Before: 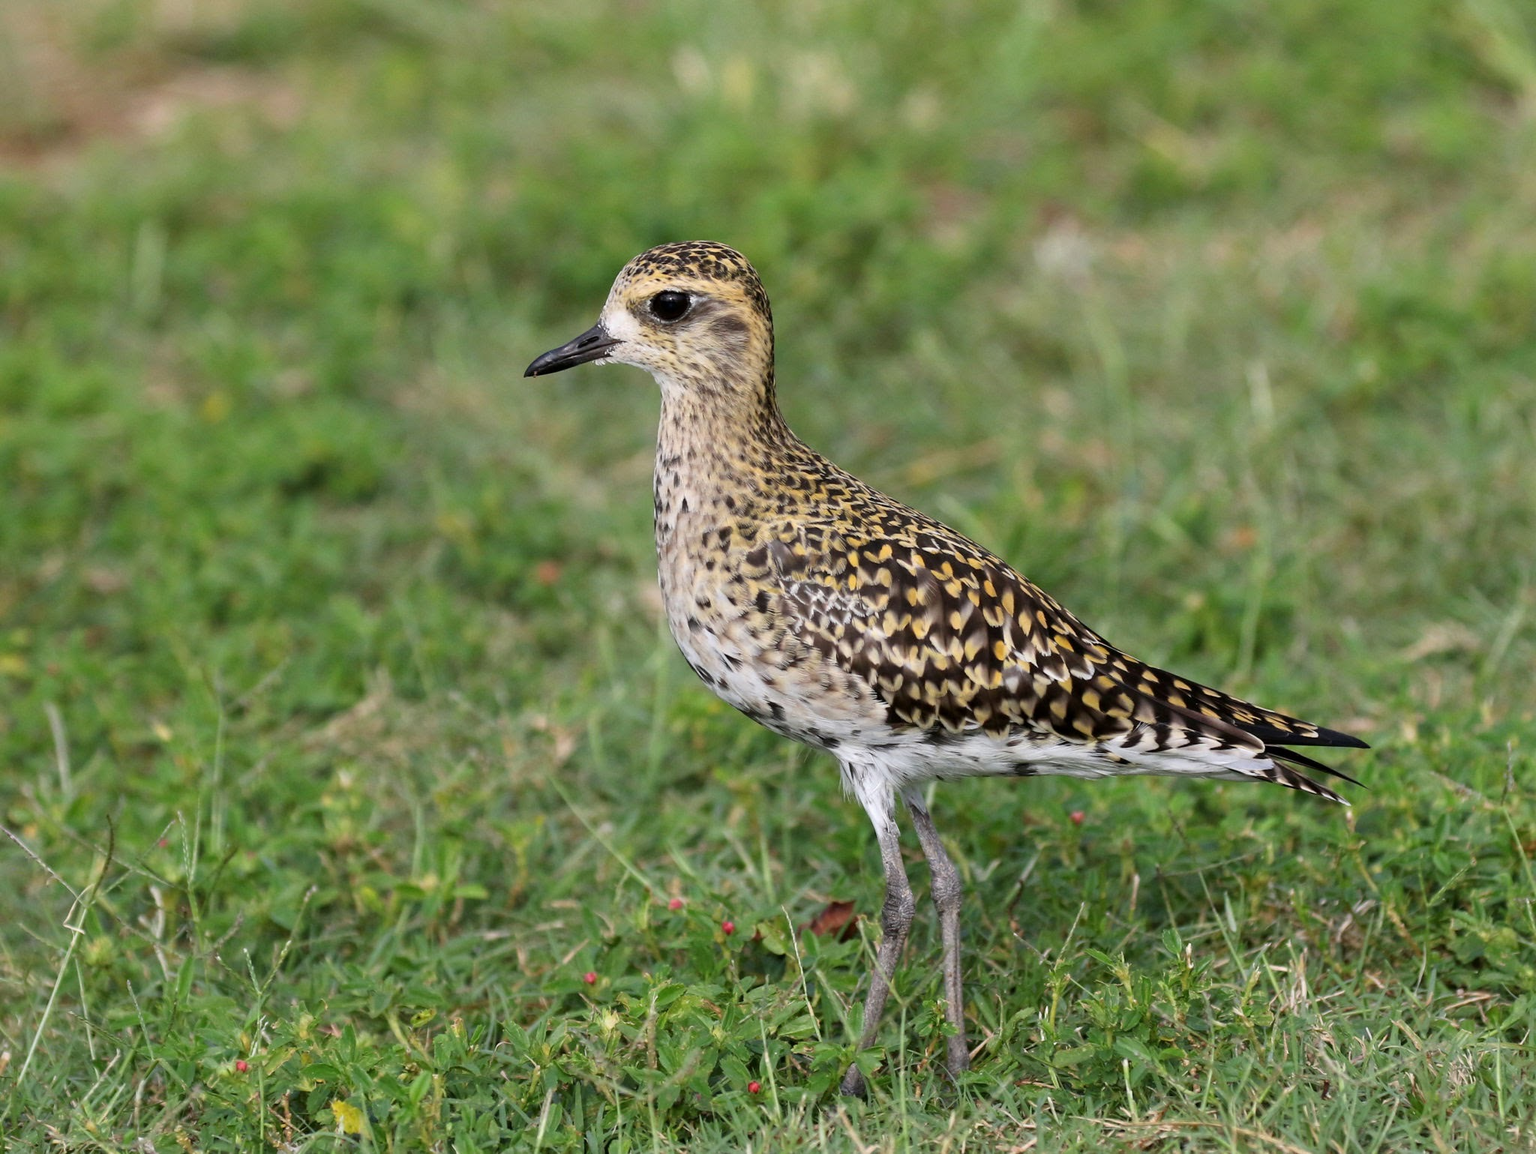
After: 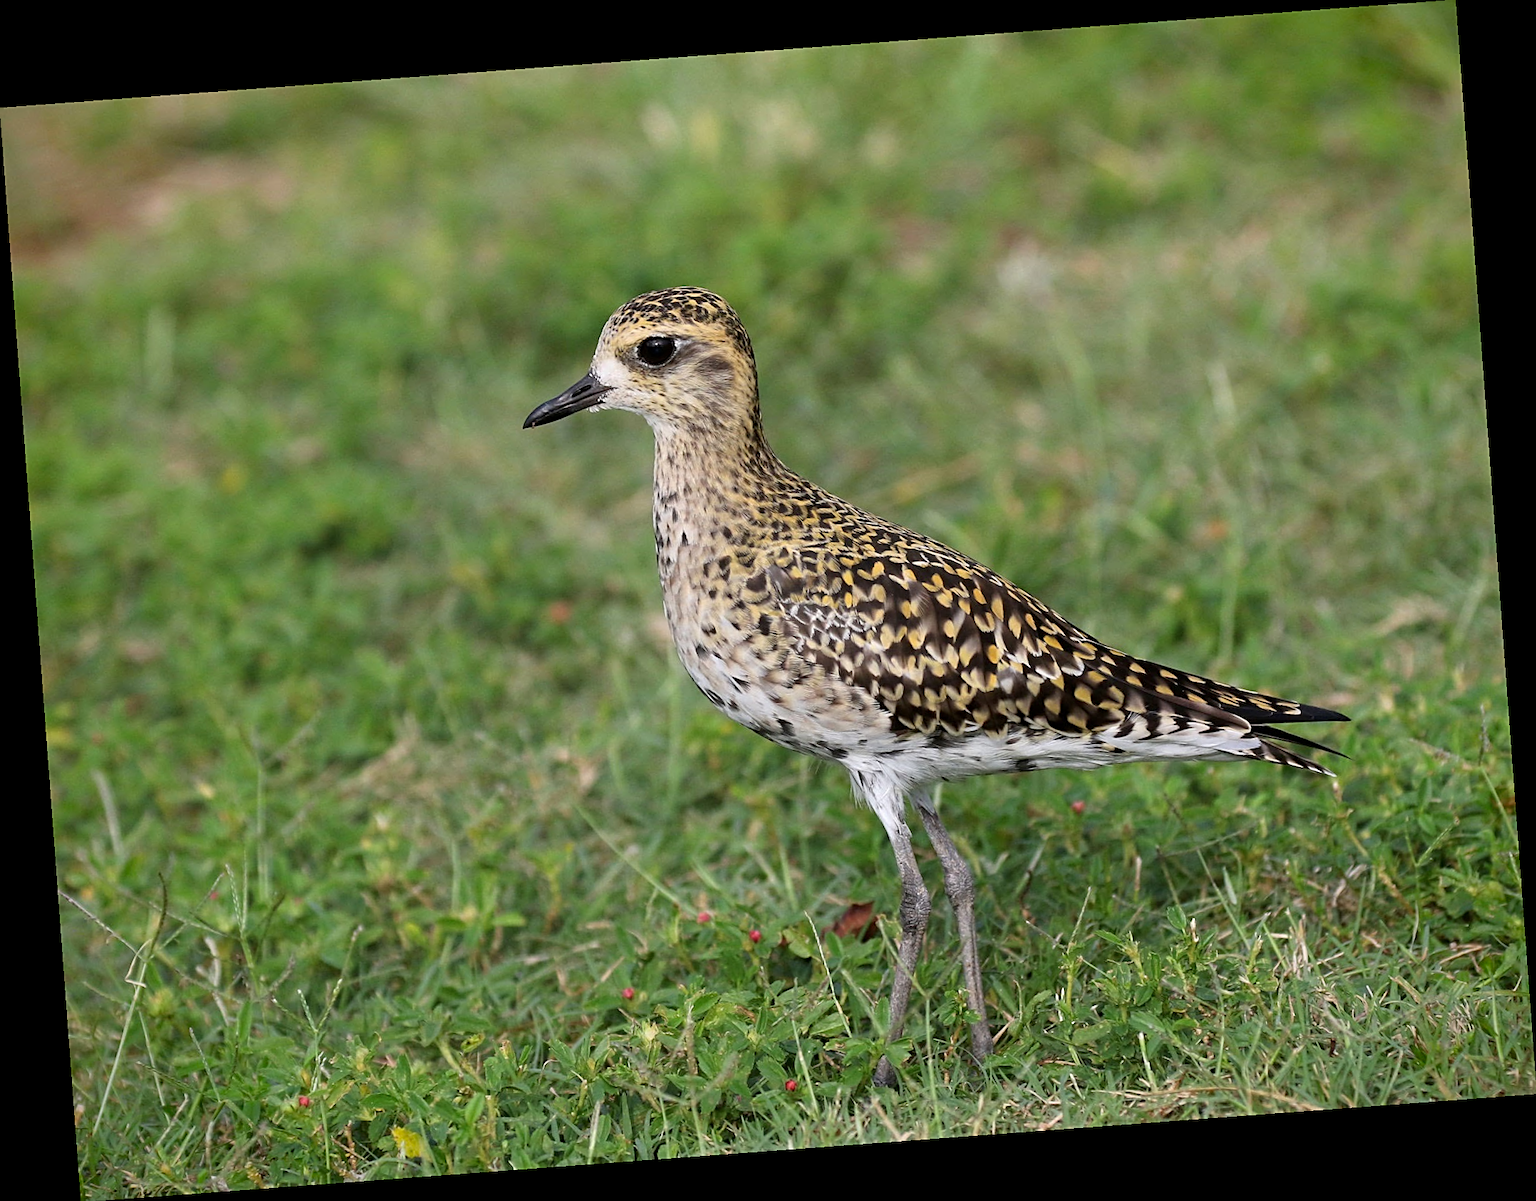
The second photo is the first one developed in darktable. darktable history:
vignetting: fall-off start 88.53%, fall-off radius 44.2%, saturation 0.376, width/height ratio 1.161
sharpen: on, module defaults
rotate and perspective: rotation -4.25°, automatic cropping off
